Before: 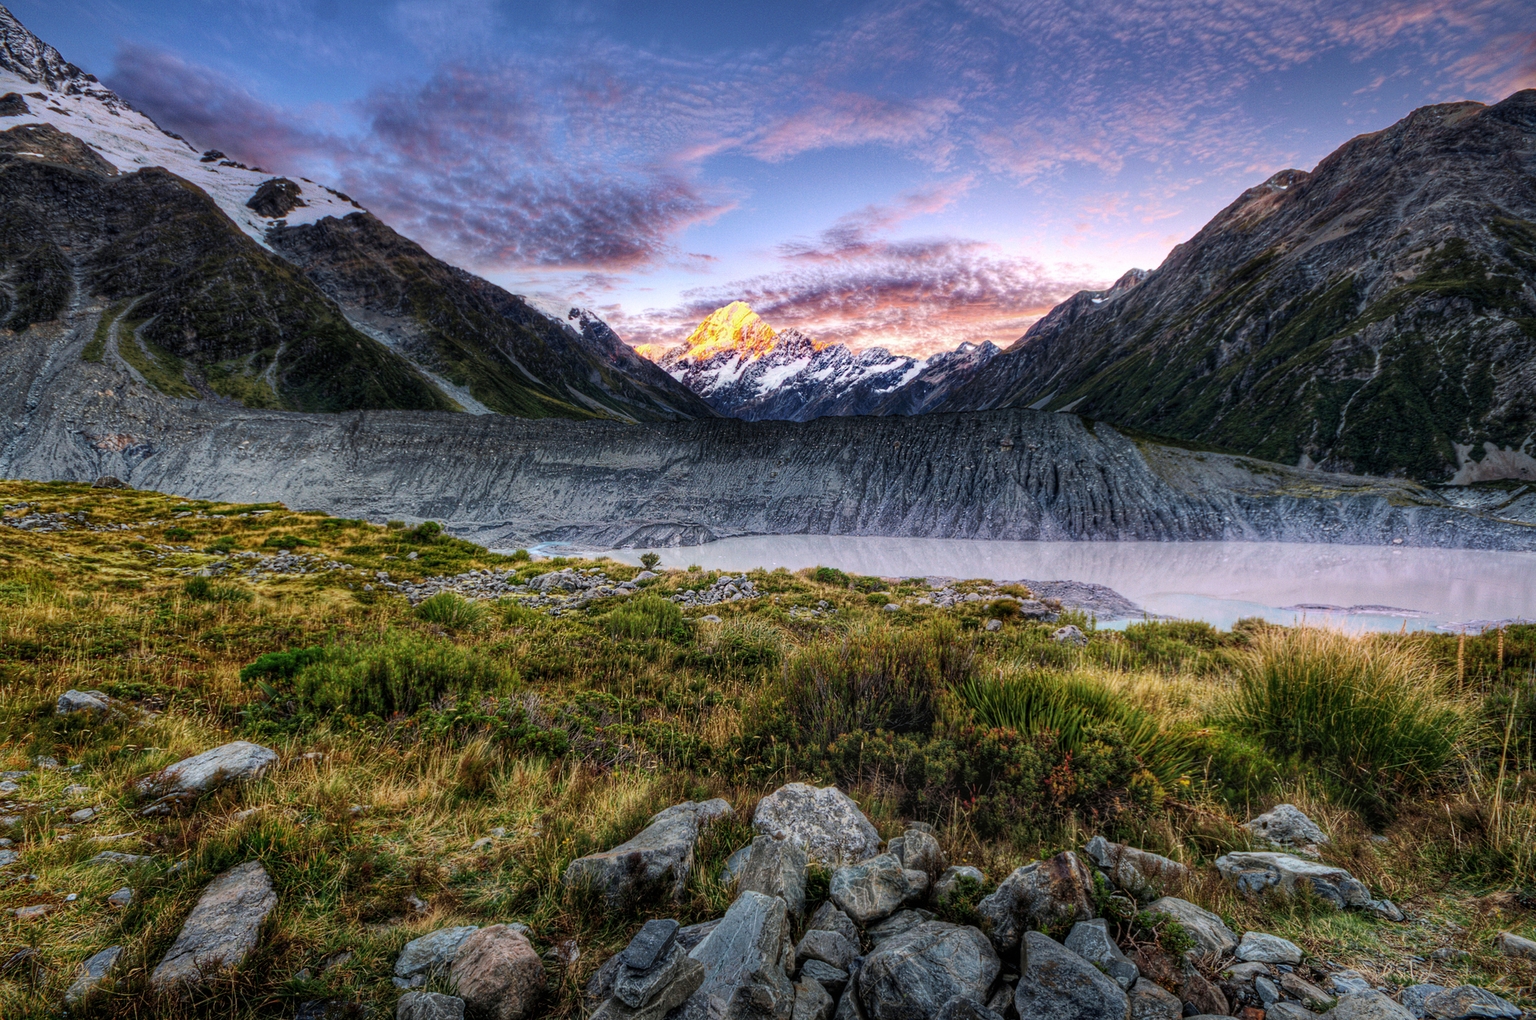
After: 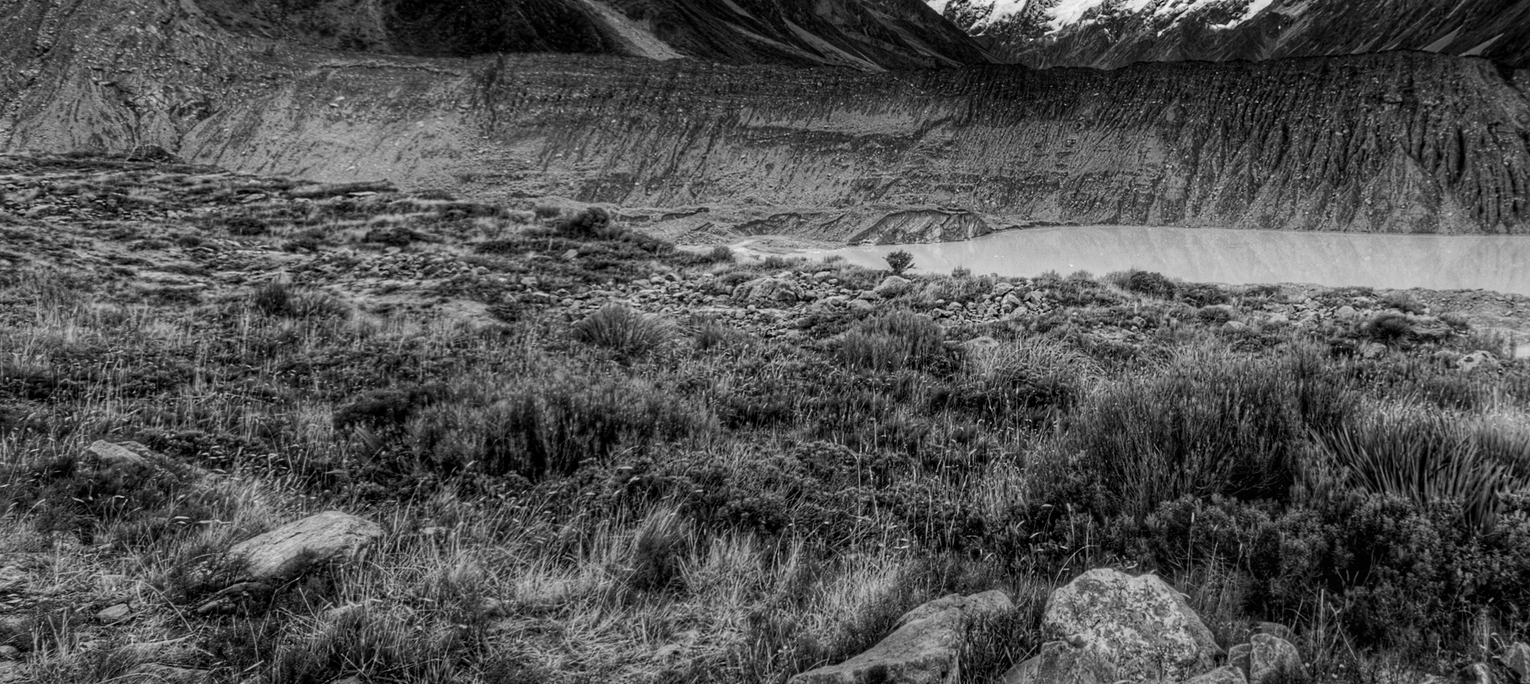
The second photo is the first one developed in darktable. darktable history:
monochrome: on, module defaults
crop: top 36.498%, right 27.964%, bottom 14.995%
